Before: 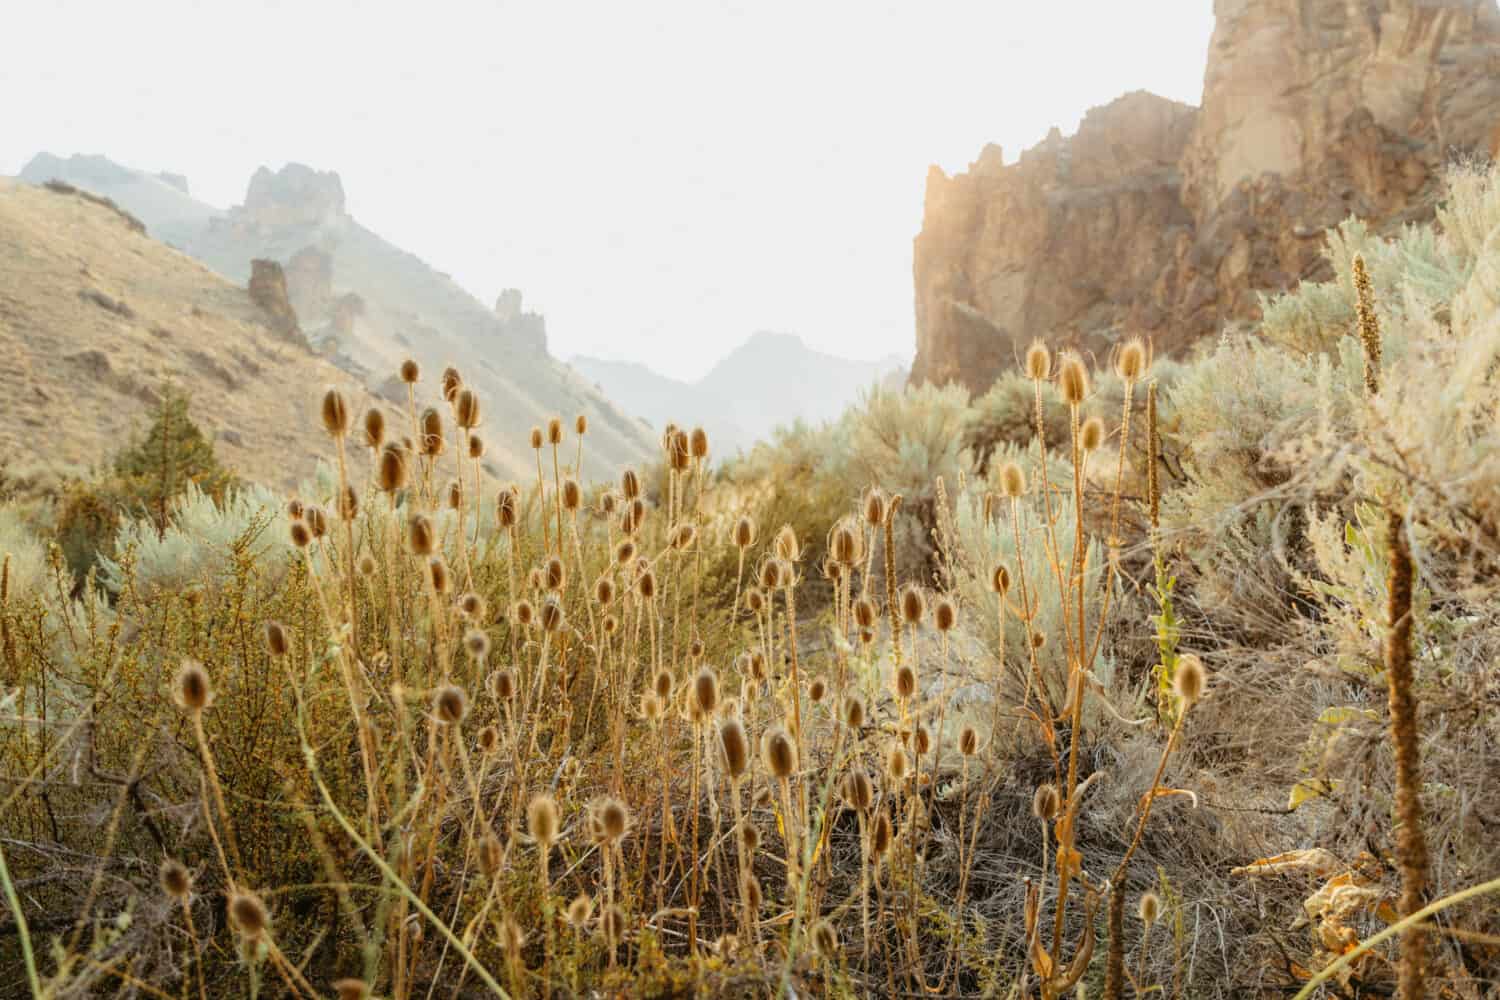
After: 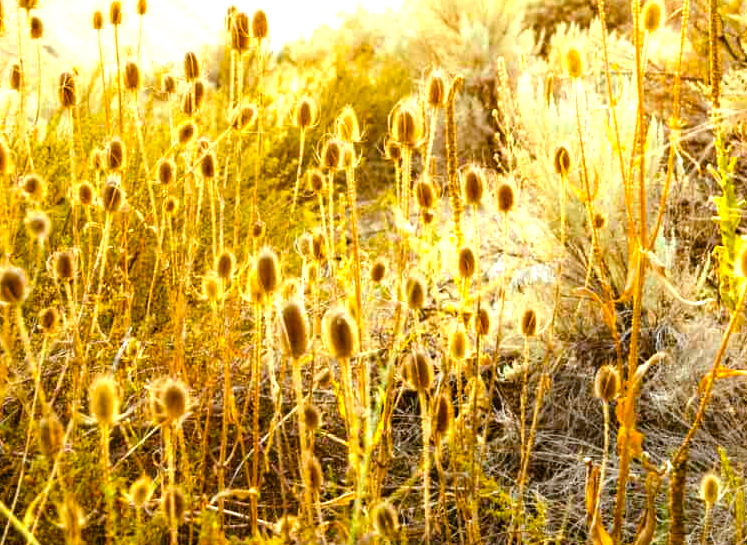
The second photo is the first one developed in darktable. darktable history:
crop: left 29.305%, top 41.932%, right 20.873%, bottom 3.51%
color balance rgb: shadows lift › chroma 2.064%, shadows lift › hue 48.56°, power › chroma 0.234%, power › hue 60.67°, perceptual saturation grading › global saturation 36.942%, perceptual saturation grading › shadows 35.851%, perceptual brilliance grading › highlights 9.946%, perceptual brilliance grading › mid-tones 5.432%, global vibrance 20%
exposure: exposure 0.771 EV, compensate highlight preservation false
